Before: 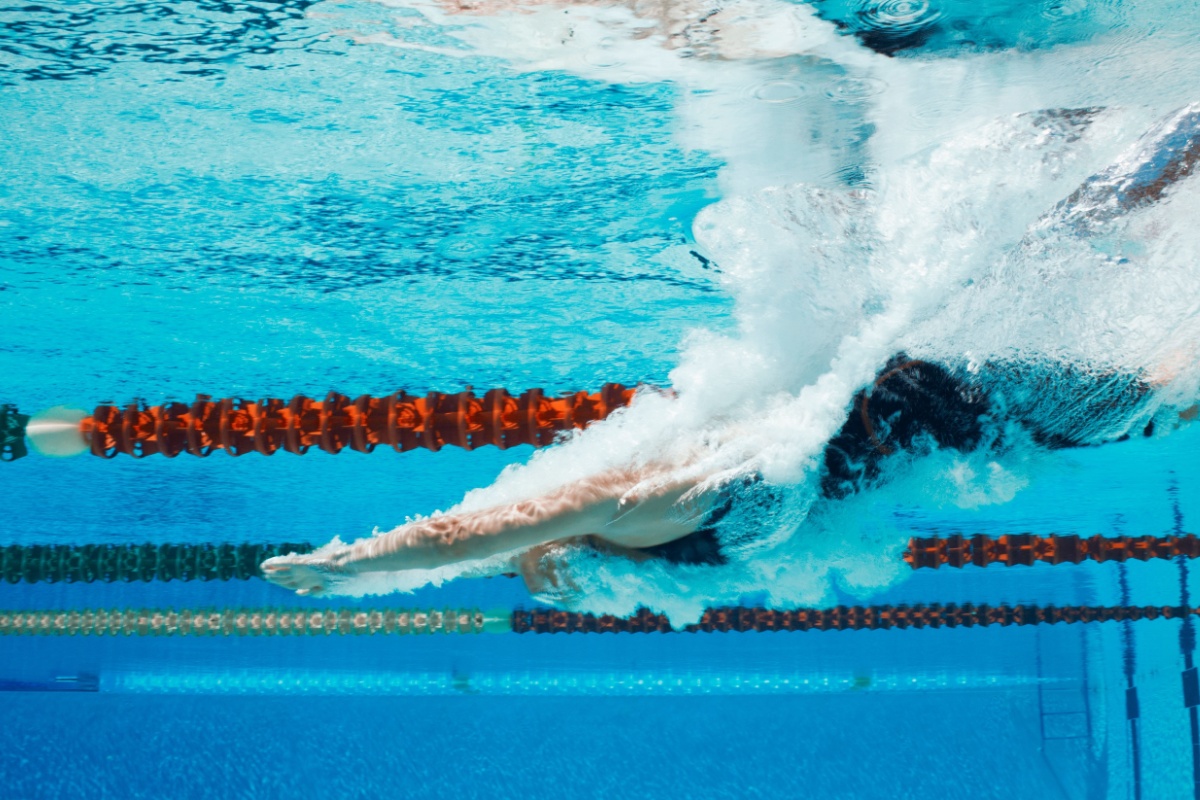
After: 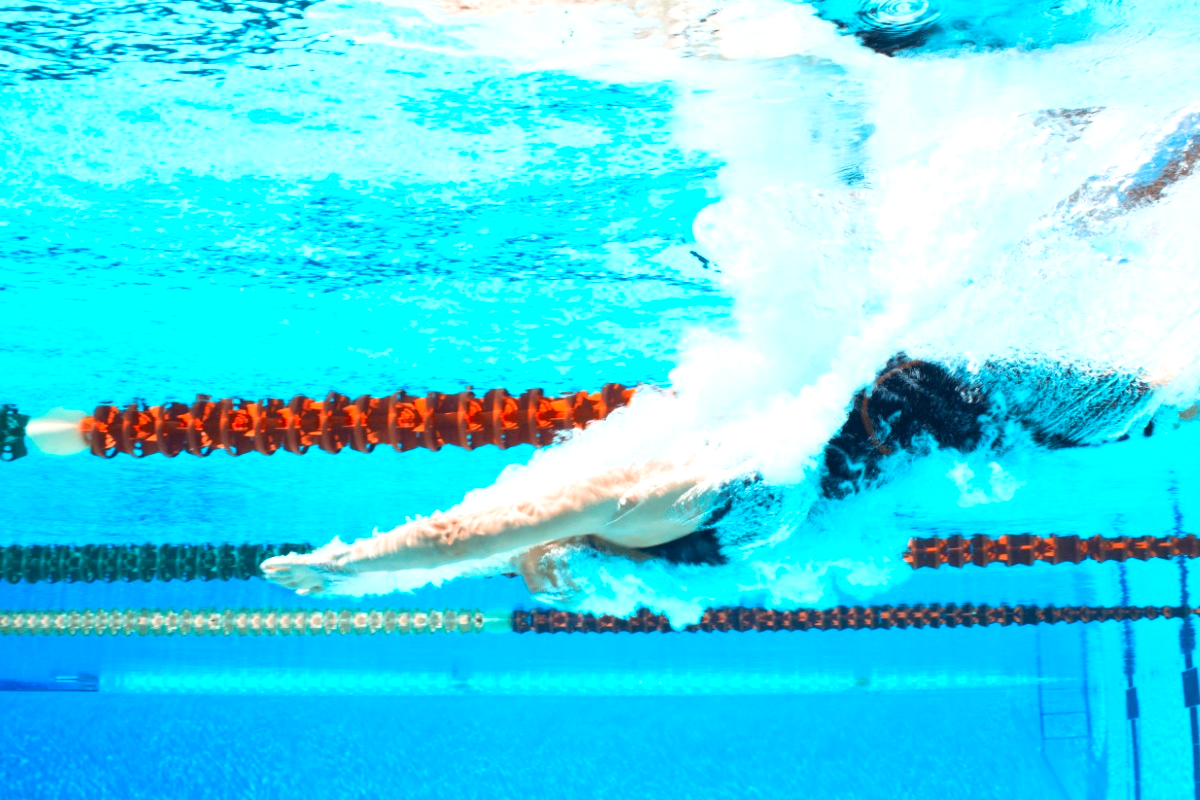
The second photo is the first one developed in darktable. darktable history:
tone equalizer: on, module defaults
contrast brightness saturation: contrast 0.2, brightness 0.16, saturation 0.22
exposure: exposure 0.661 EV, compensate highlight preservation false
